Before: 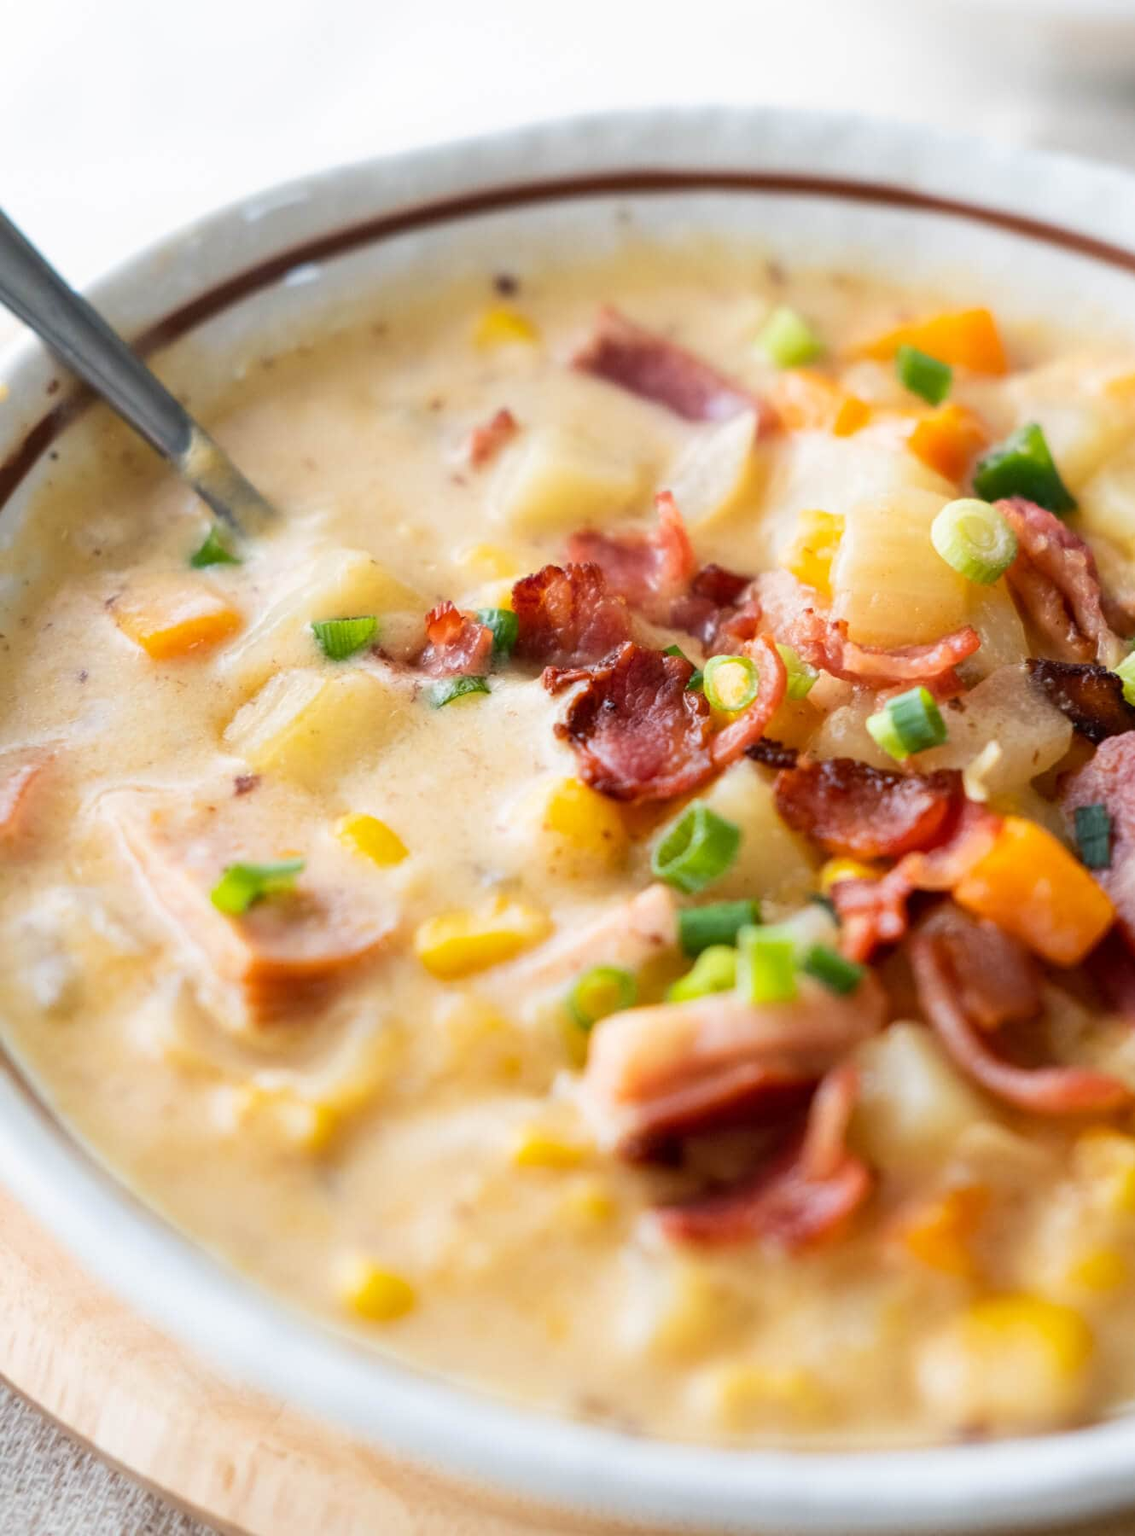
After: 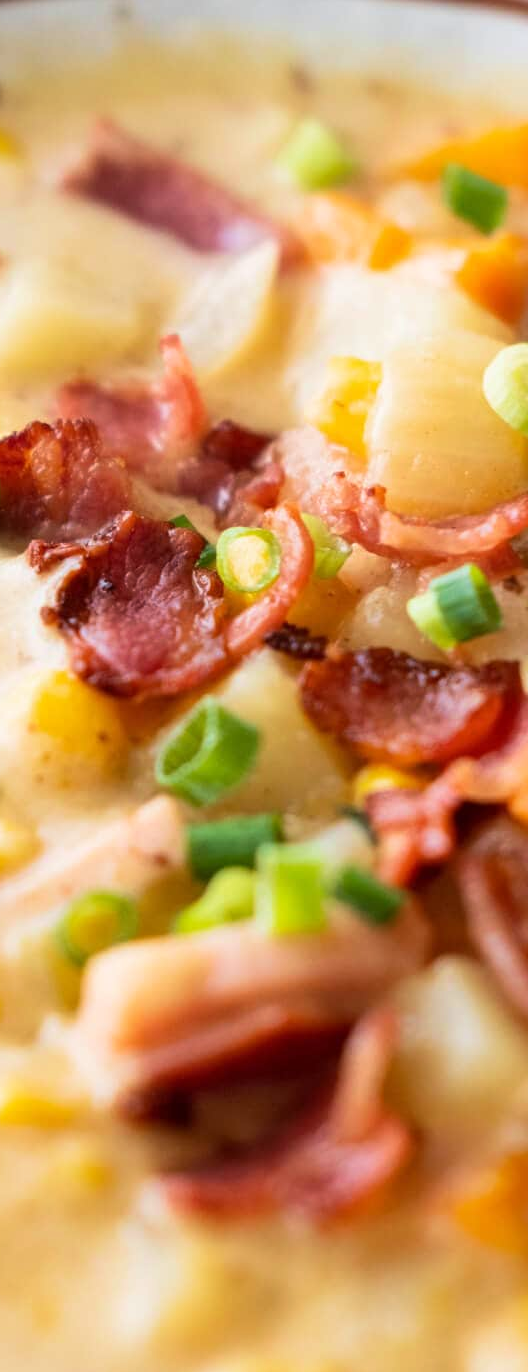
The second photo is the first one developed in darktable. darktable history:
crop: left 45.721%, top 13.393%, right 14.118%, bottom 10.01%
velvia: on, module defaults
